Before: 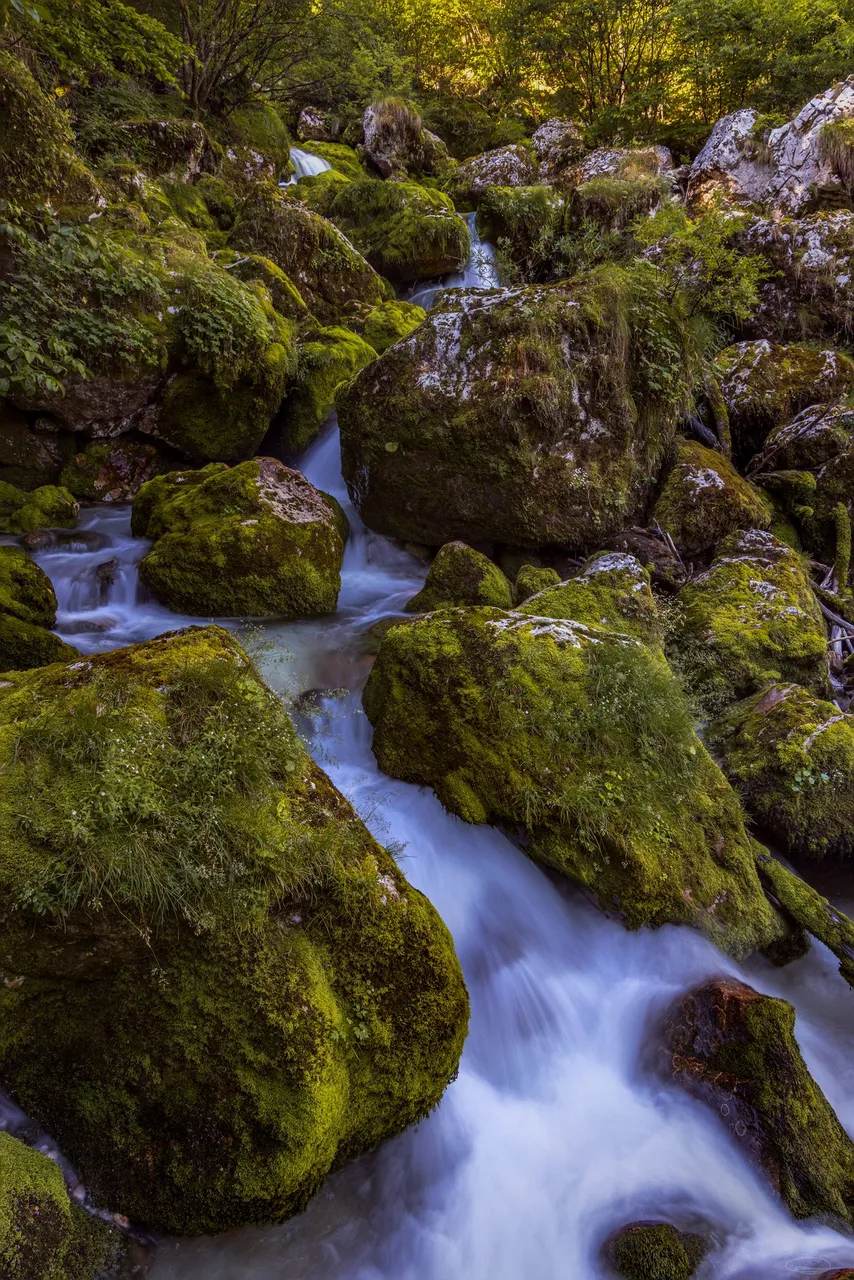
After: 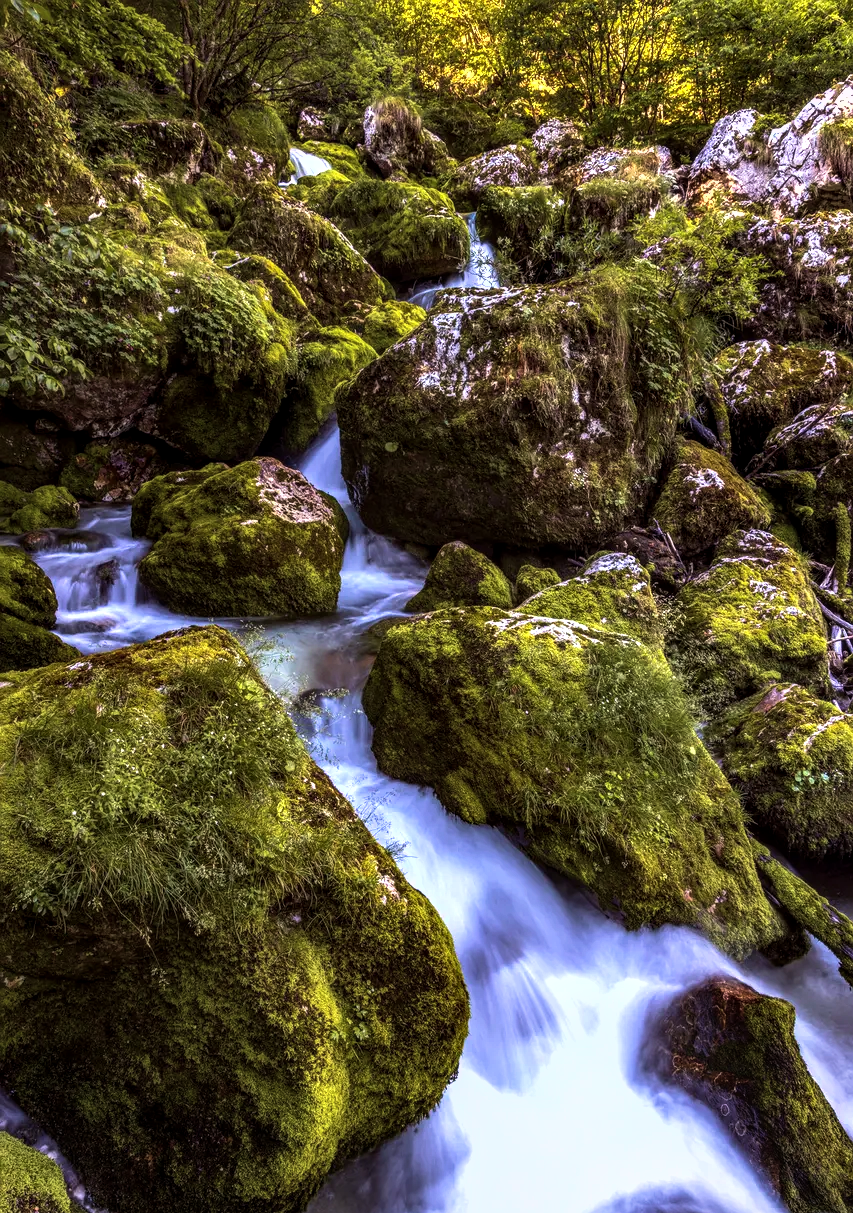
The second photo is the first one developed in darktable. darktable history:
shadows and highlights: shadows 37.23, highlights -27.69, soften with gaussian
crop and rotate: top 0.01%, bottom 5.149%
tone equalizer: -8 EV -1.05 EV, -7 EV -0.977 EV, -6 EV -0.856 EV, -5 EV -0.592 EV, -3 EV 0.544 EV, -2 EV 0.884 EV, -1 EV 0.987 EV, +0 EV 1.07 EV, edges refinement/feathering 500, mask exposure compensation -1.57 EV, preserve details guided filter
exposure: exposure 0.404 EV, compensate highlight preservation false
velvia: on, module defaults
local contrast: on, module defaults
